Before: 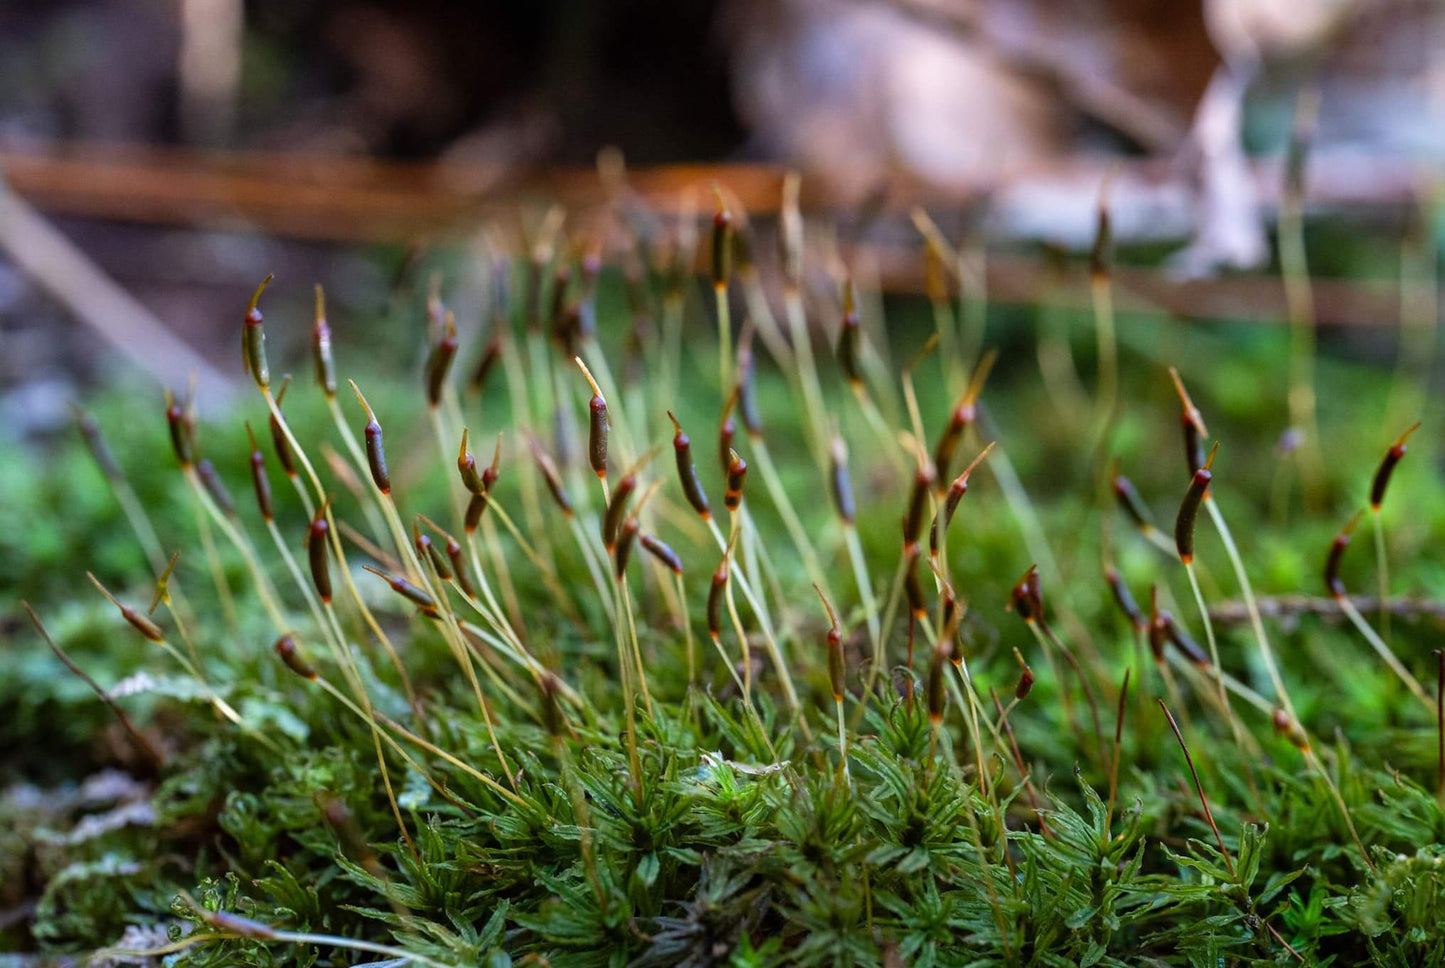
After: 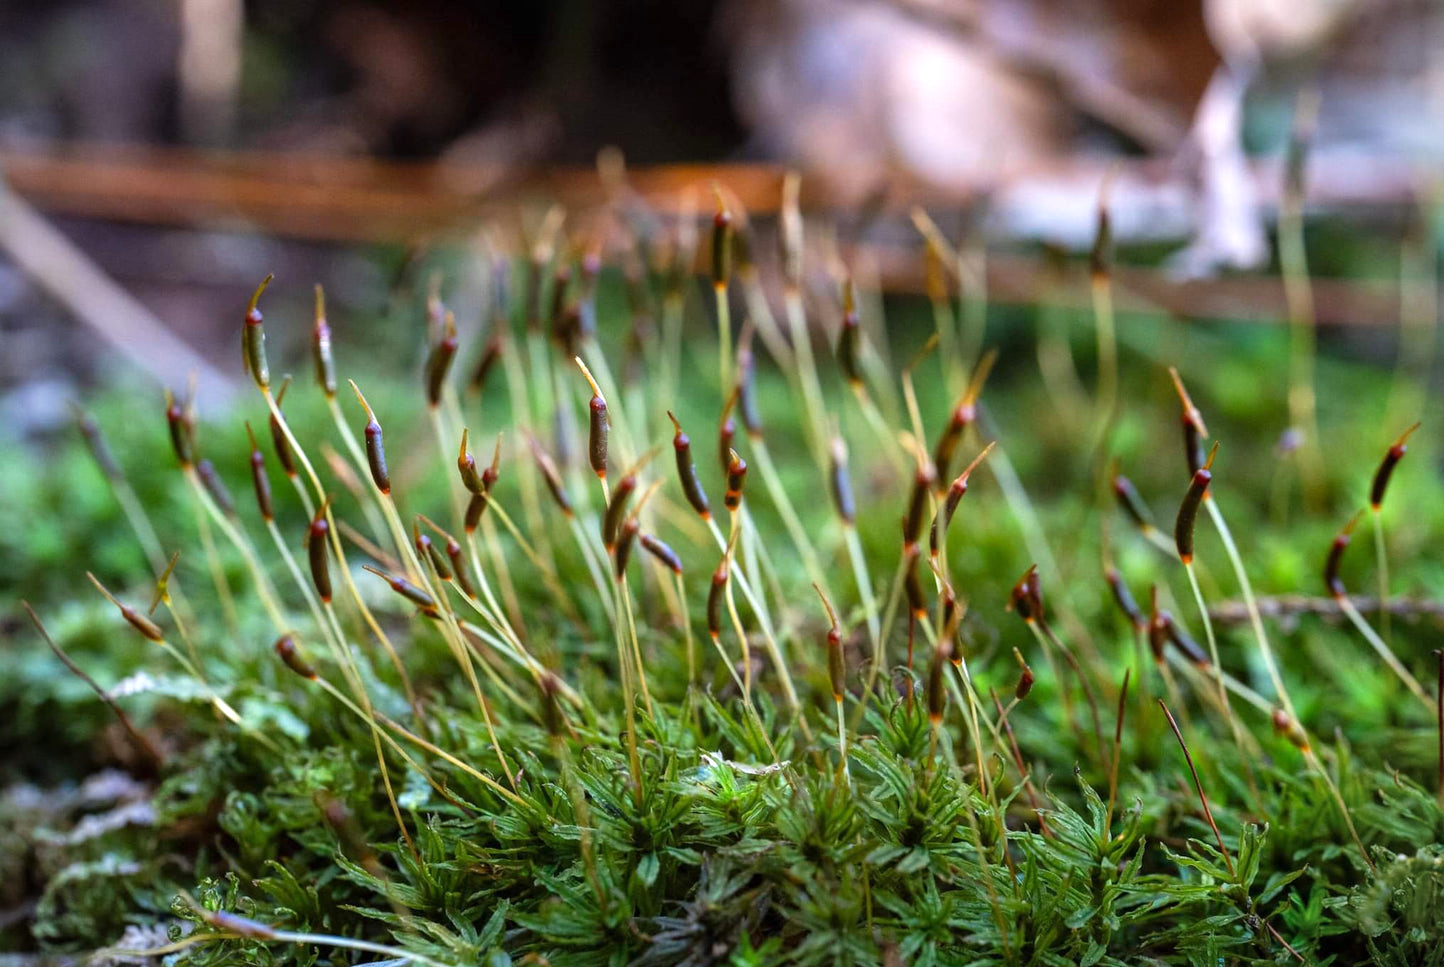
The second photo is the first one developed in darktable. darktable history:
exposure: exposure 0.376 EV, compensate highlight preservation false
vignetting: fall-off start 91.19%
